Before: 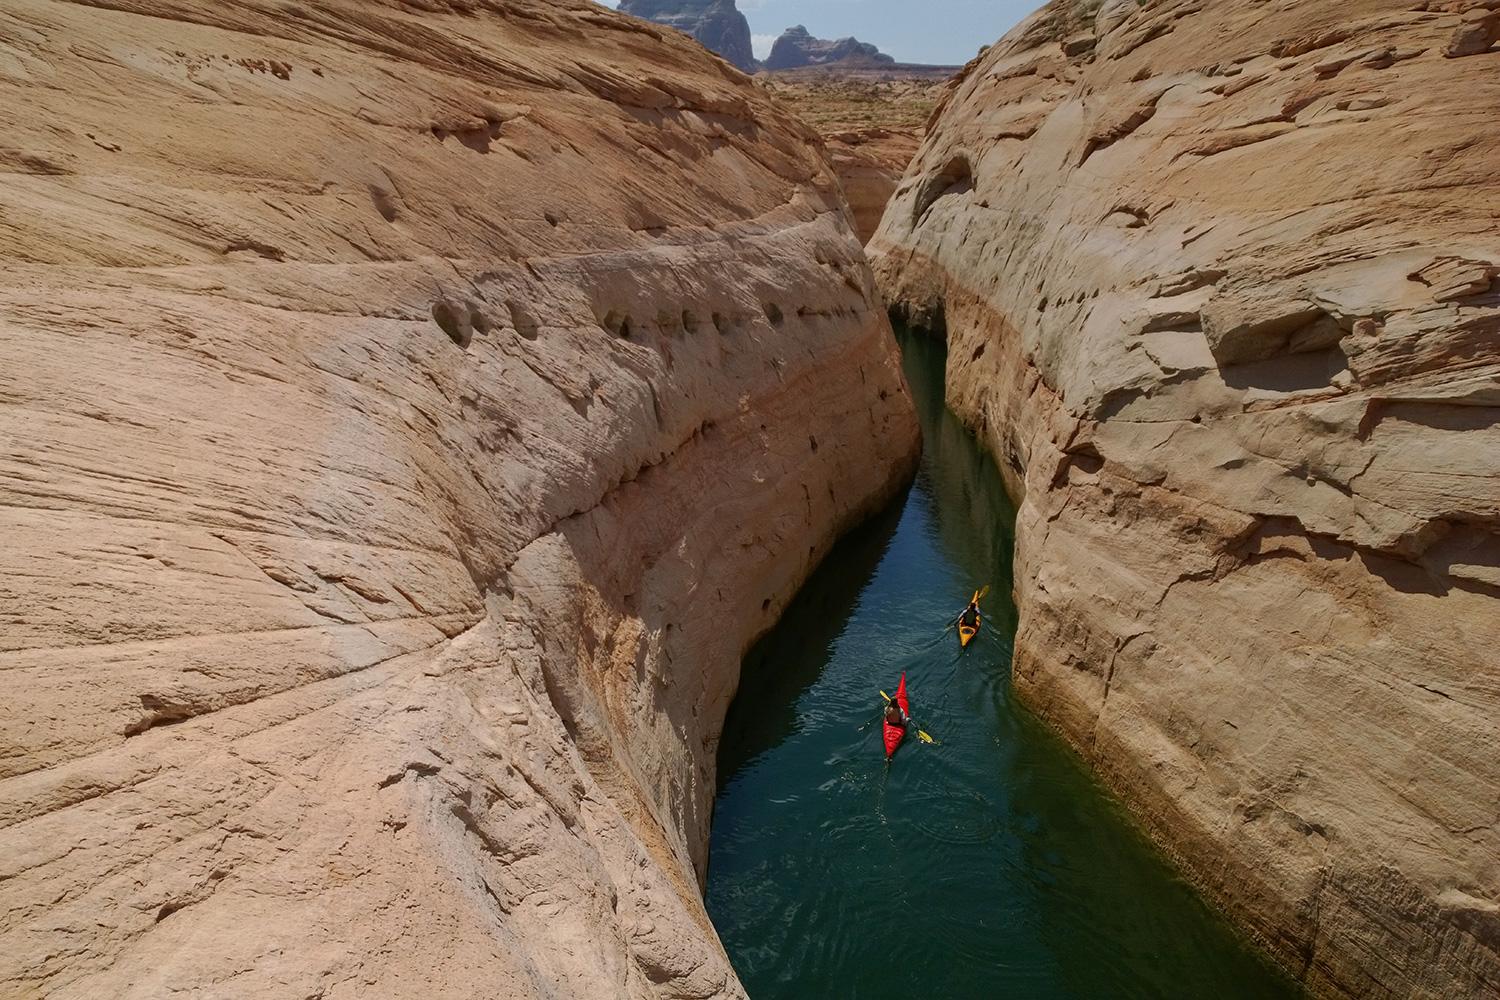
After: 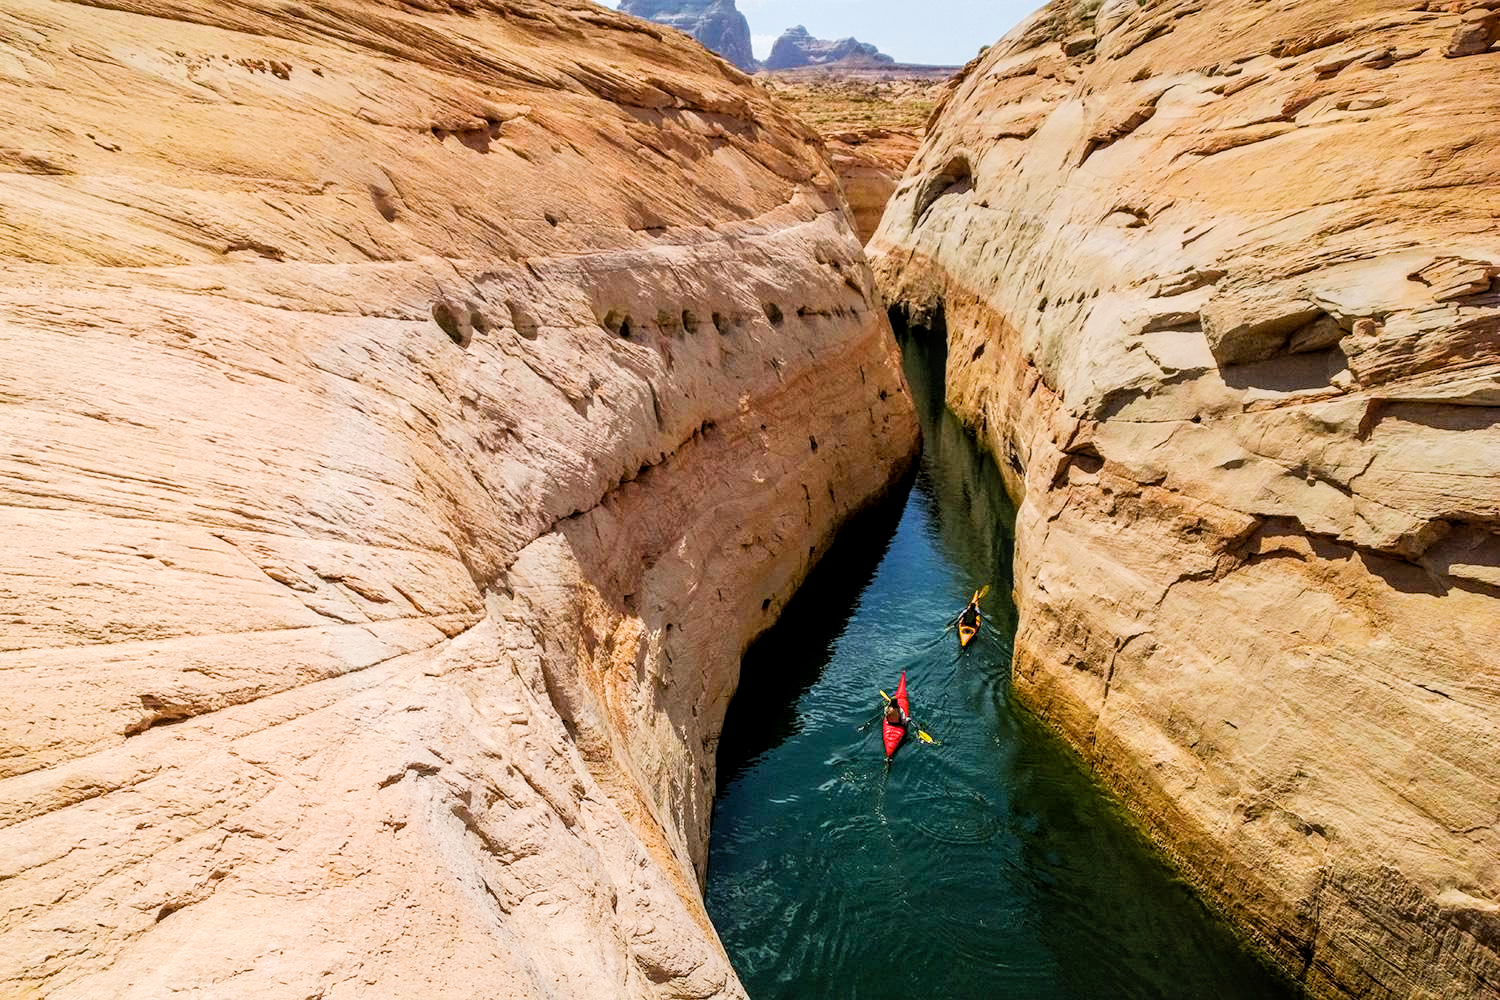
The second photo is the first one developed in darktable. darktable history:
local contrast: on, module defaults
exposure: black level correction 0, exposure 1.3 EV, compensate exposure bias true, compensate highlight preservation false
filmic rgb: black relative exposure -5 EV, hardness 2.88, contrast 1.3, highlights saturation mix -35%
color balance rgb: perceptual saturation grading › global saturation 20%, global vibrance 20%
